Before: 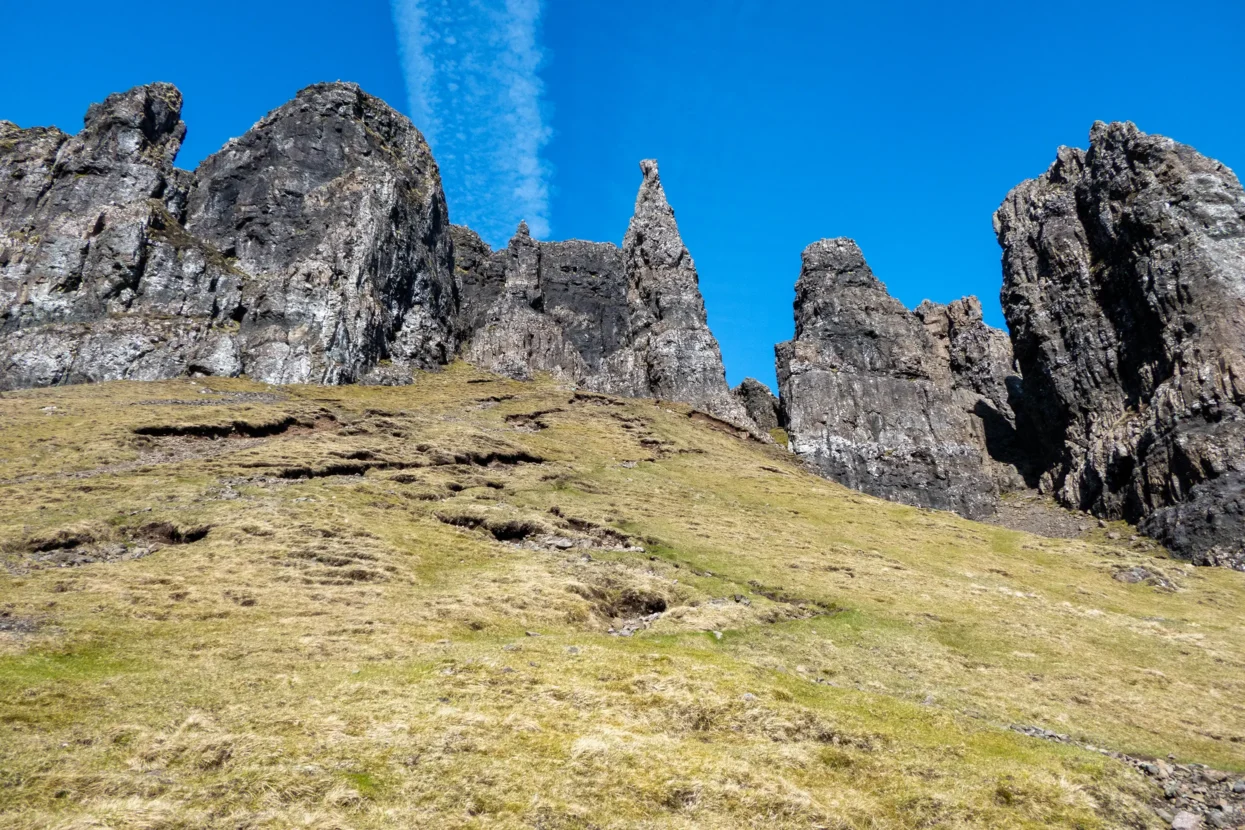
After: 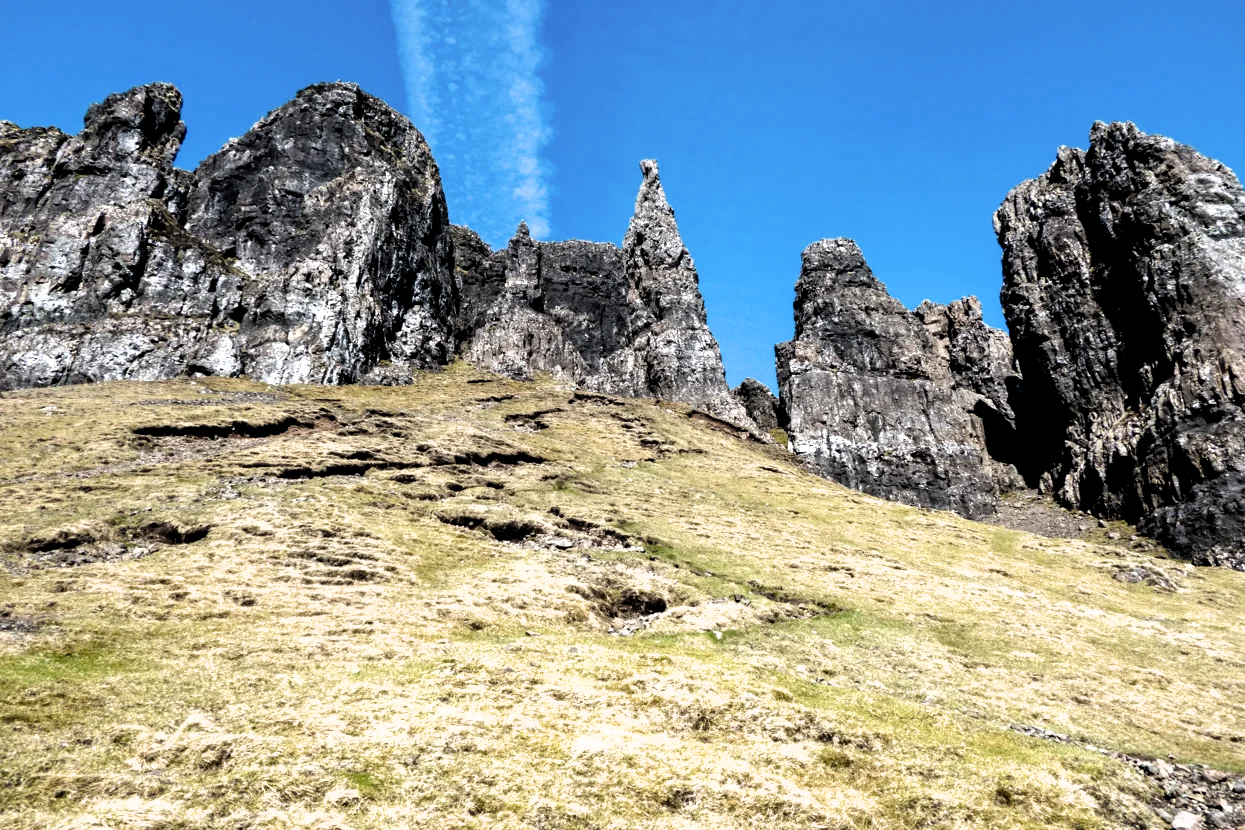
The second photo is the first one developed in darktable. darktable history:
filmic rgb: black relative exposure -8.27 EV, white relative exposure 2.24 EV, hardness 7.05, latitude 85.81%, contrast 1.694, highlights saturation mix -3.53%, shadows ↔ highlights balance -2.55%
